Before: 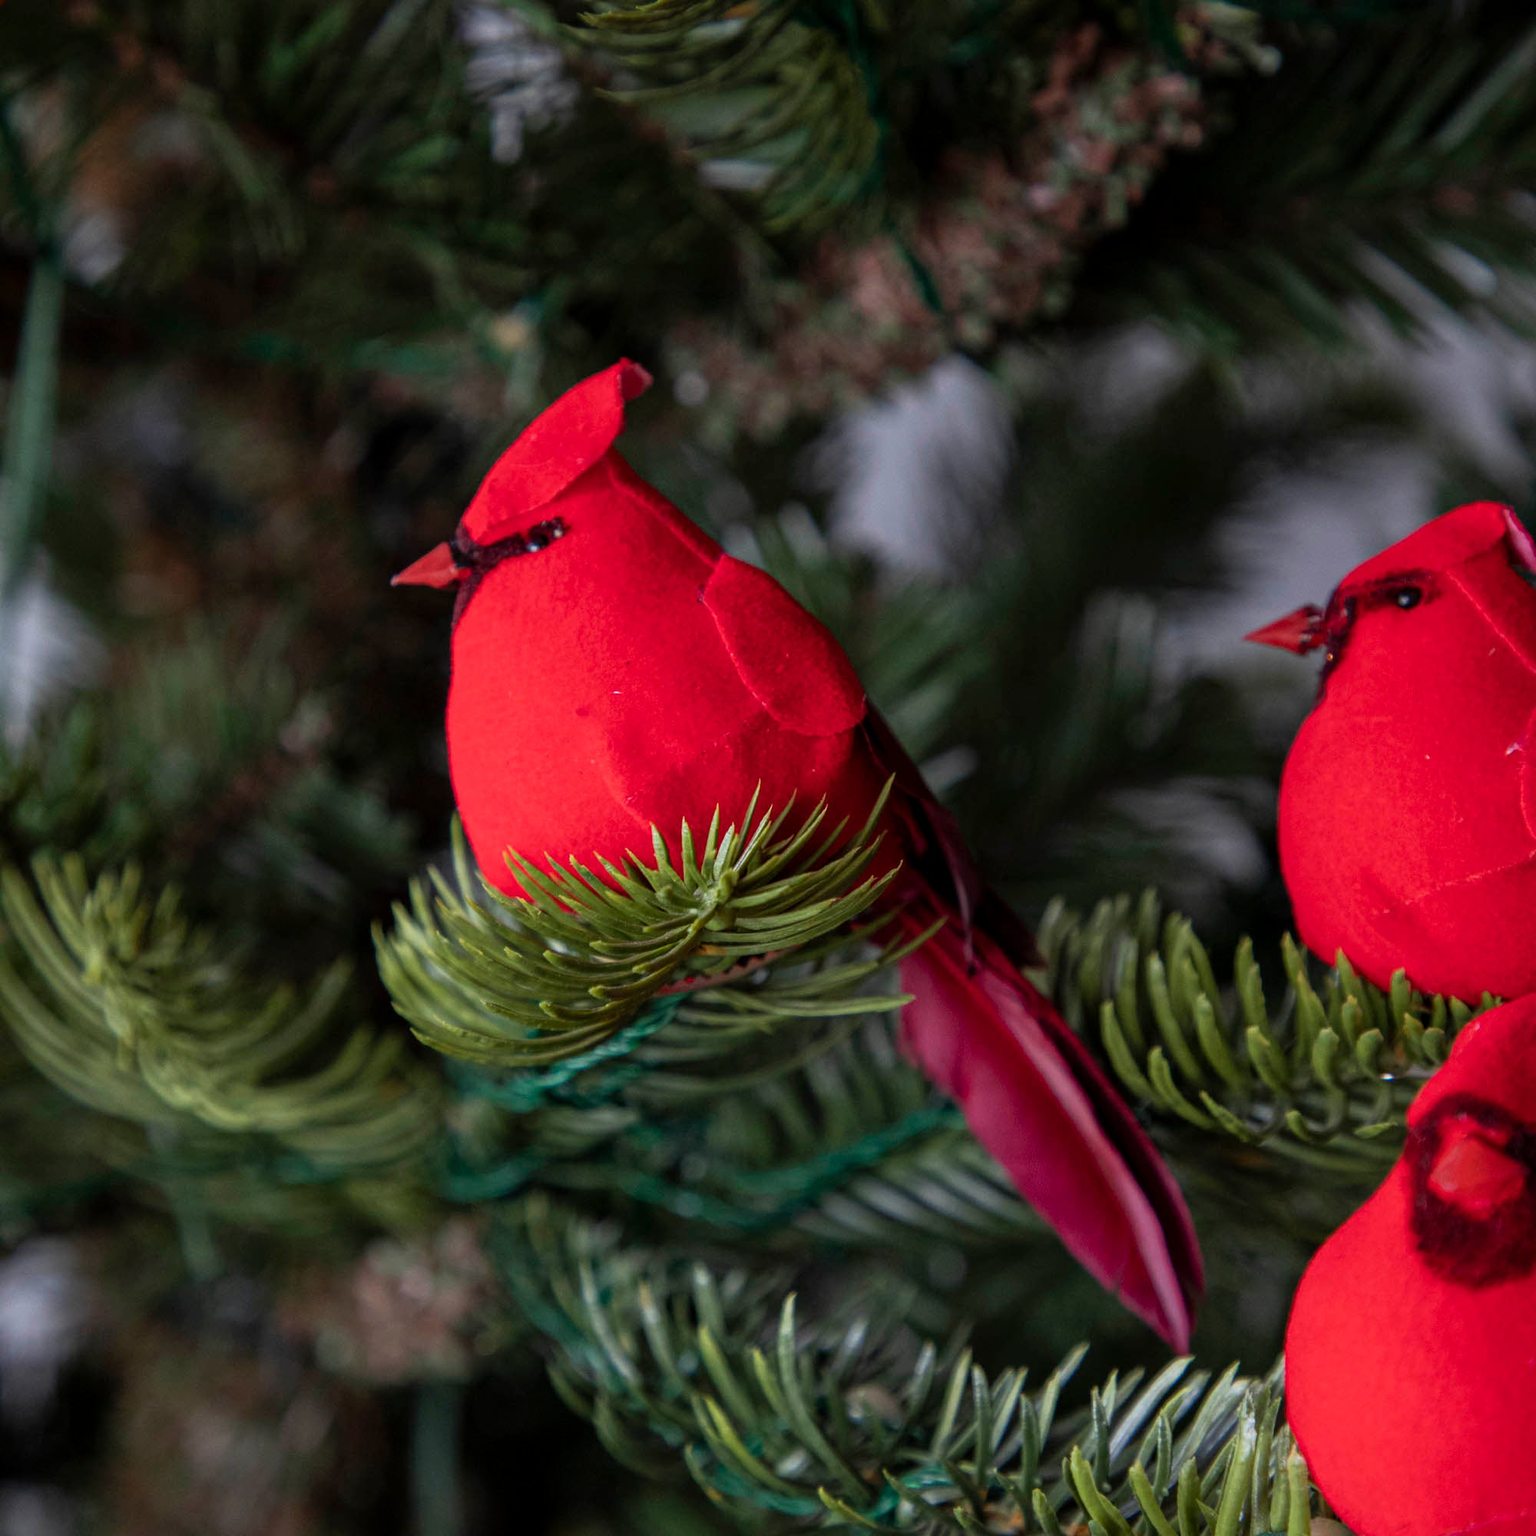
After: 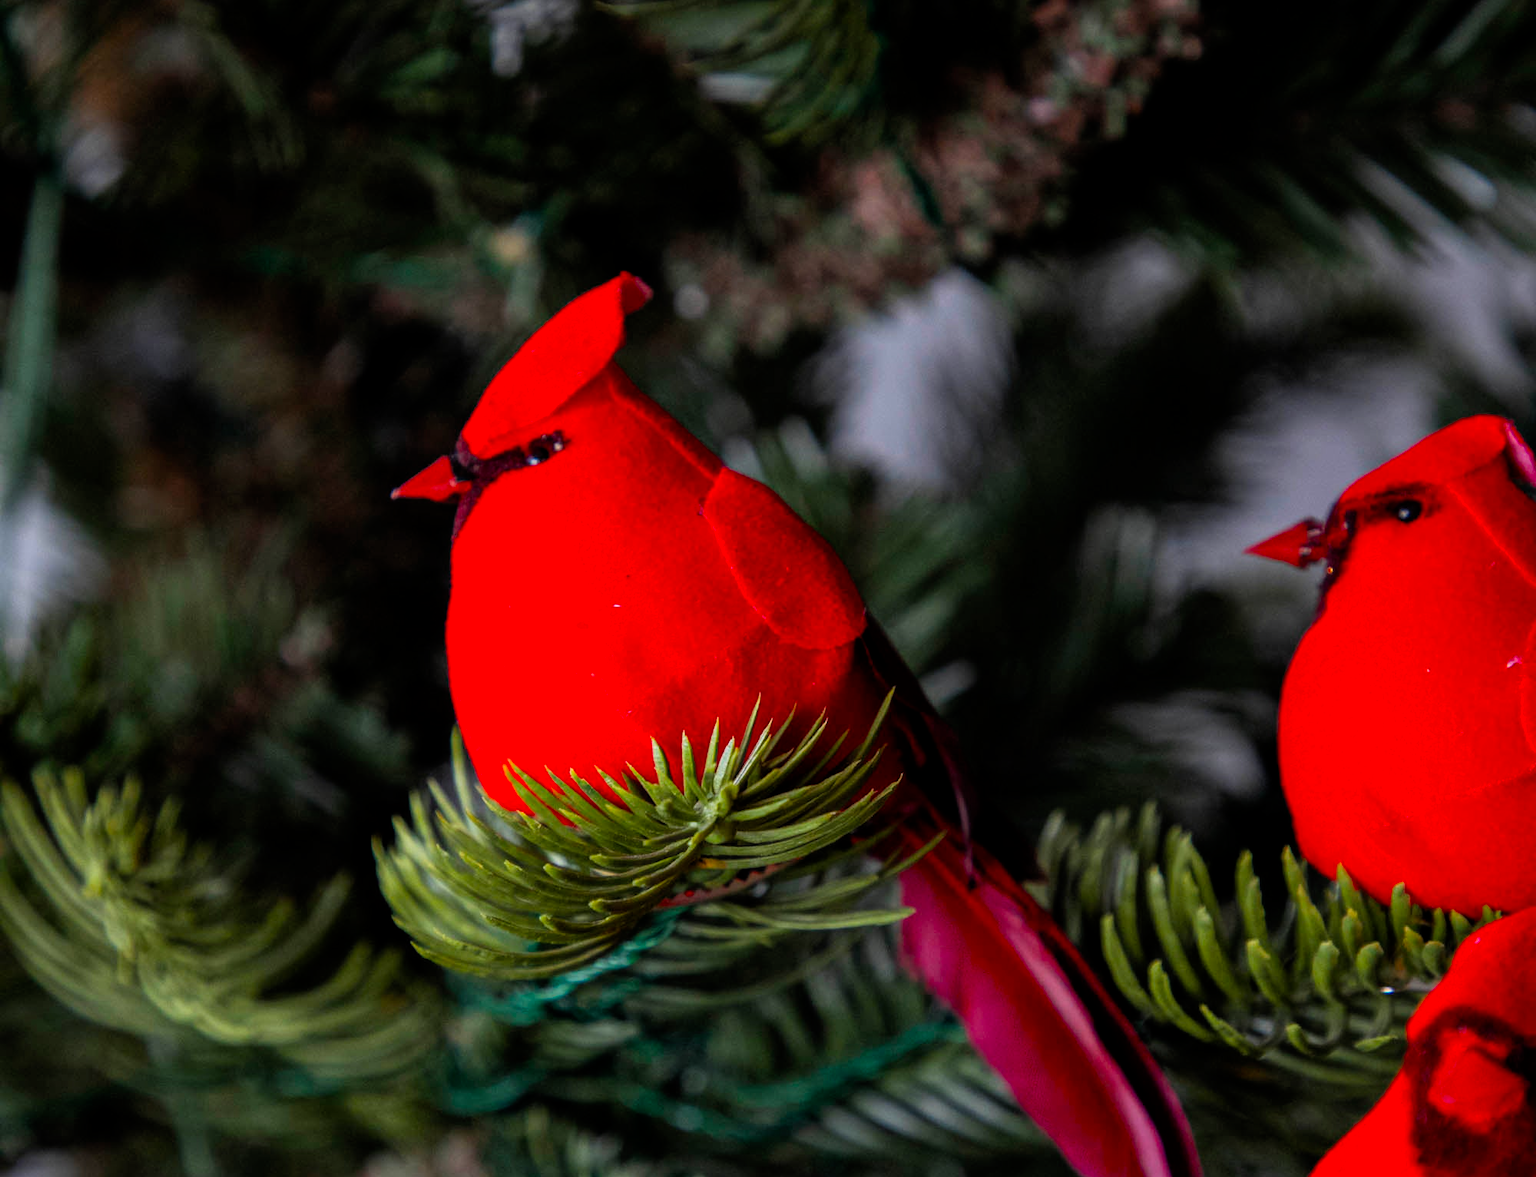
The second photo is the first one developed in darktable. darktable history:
crop: top 5.667%, bottom 17.637%
haze removal: strength -0.1, adaptive false
exposure: exposure 0.081 EV, compensate highlight preservation false
filmic rgb: black relative exposure -12 EV, white relative exposure 2.8 EV, threshold 3 EV, target black luminance 0%, hardness 8.06, latitude 70.41%, contrast 1.14, highlights saturation mix 10%, shadows ↔ highlights balance -0.388%, color science v4 (2020), iterations of high-quality reconstruction 10, contrast in shadows soft, contrast in highlights soft, enable highlight reconstruction true
